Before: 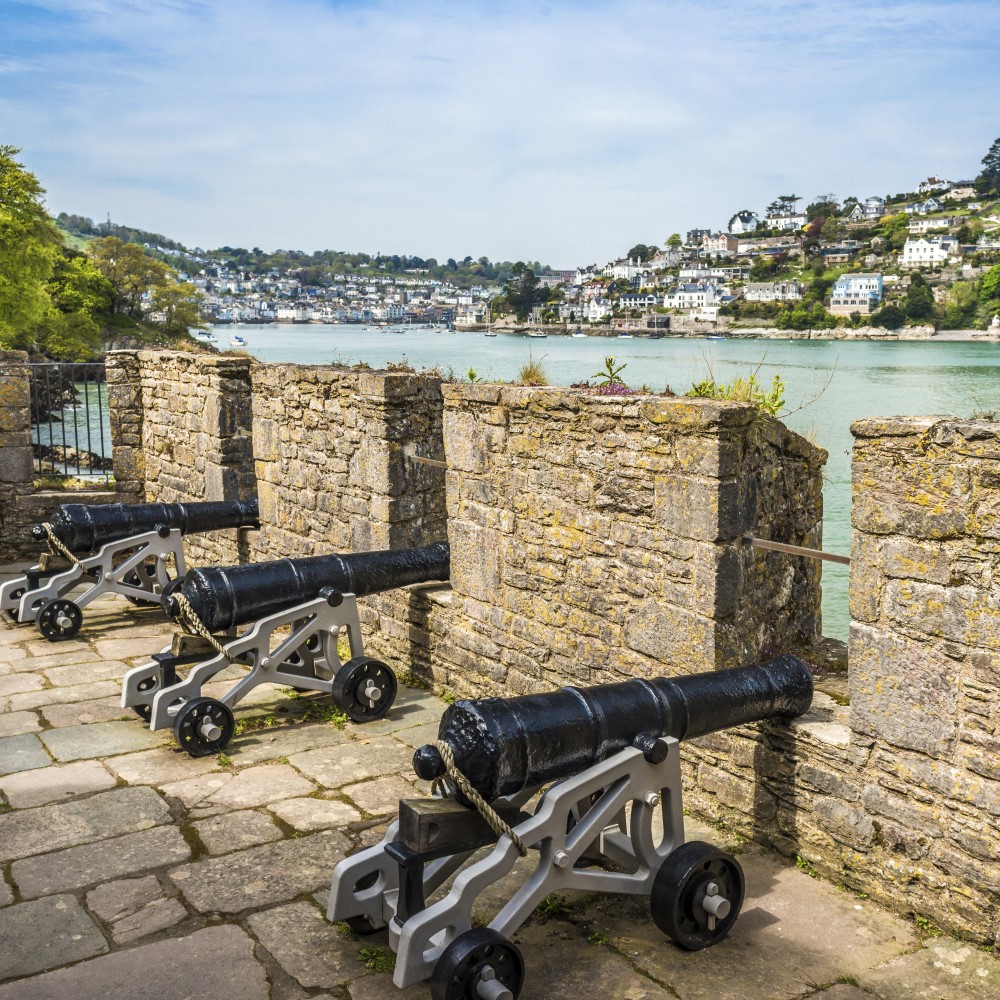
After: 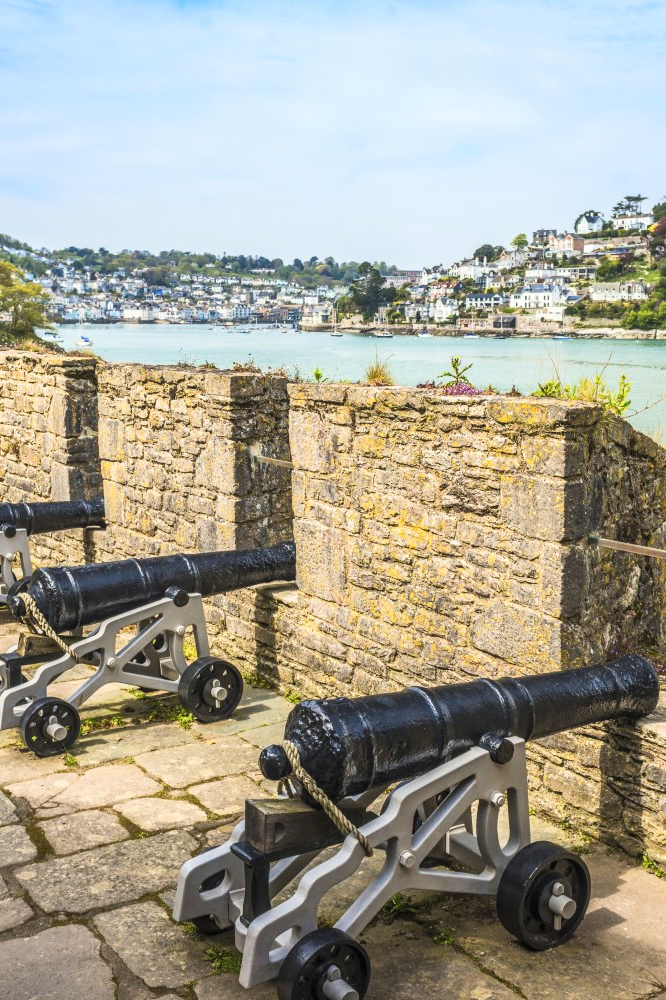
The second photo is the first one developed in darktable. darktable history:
contrast brightness saturation: contrast 0.2, brightness 0.168, saturation 0.225
local contrast: detail 110%
crop and rotate: left 15.452%, right 17.891%
tone equalizer: on, module defaults
